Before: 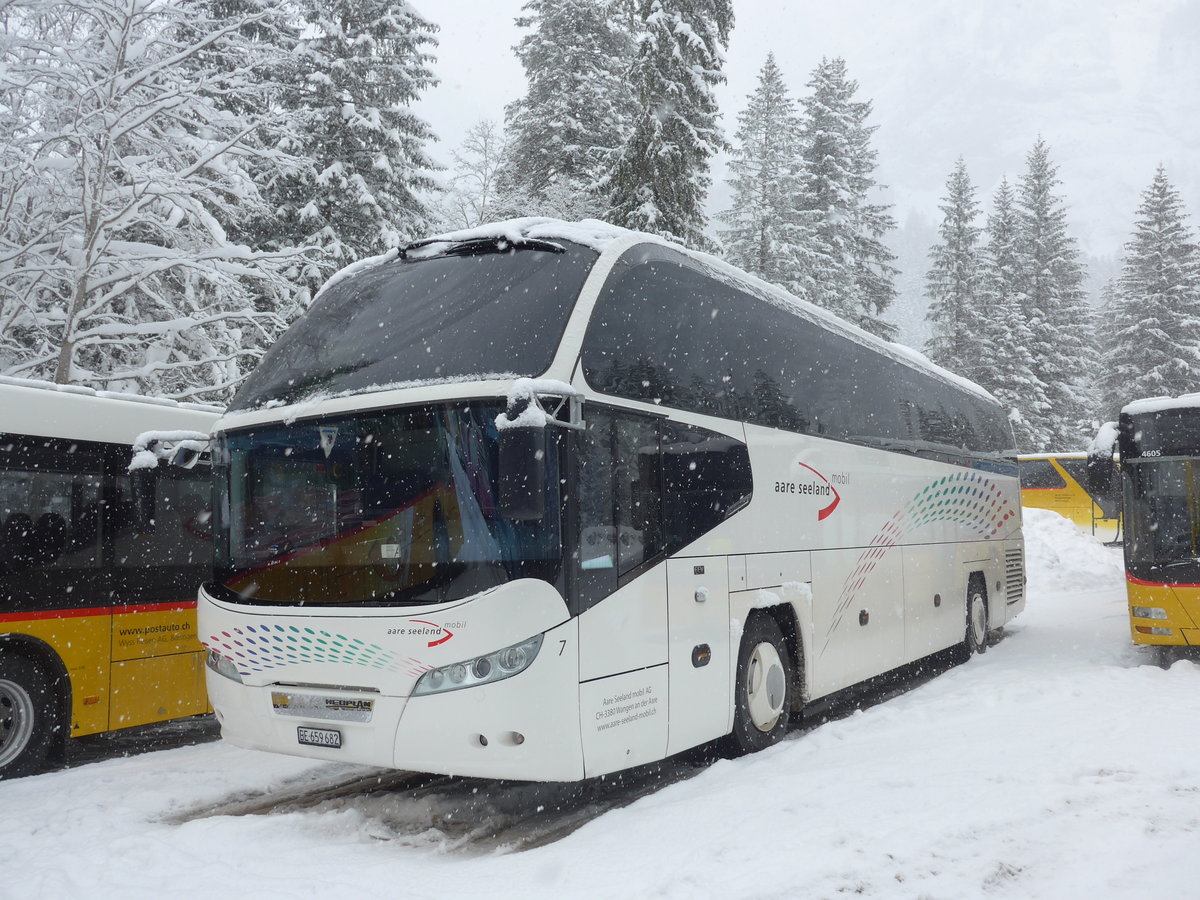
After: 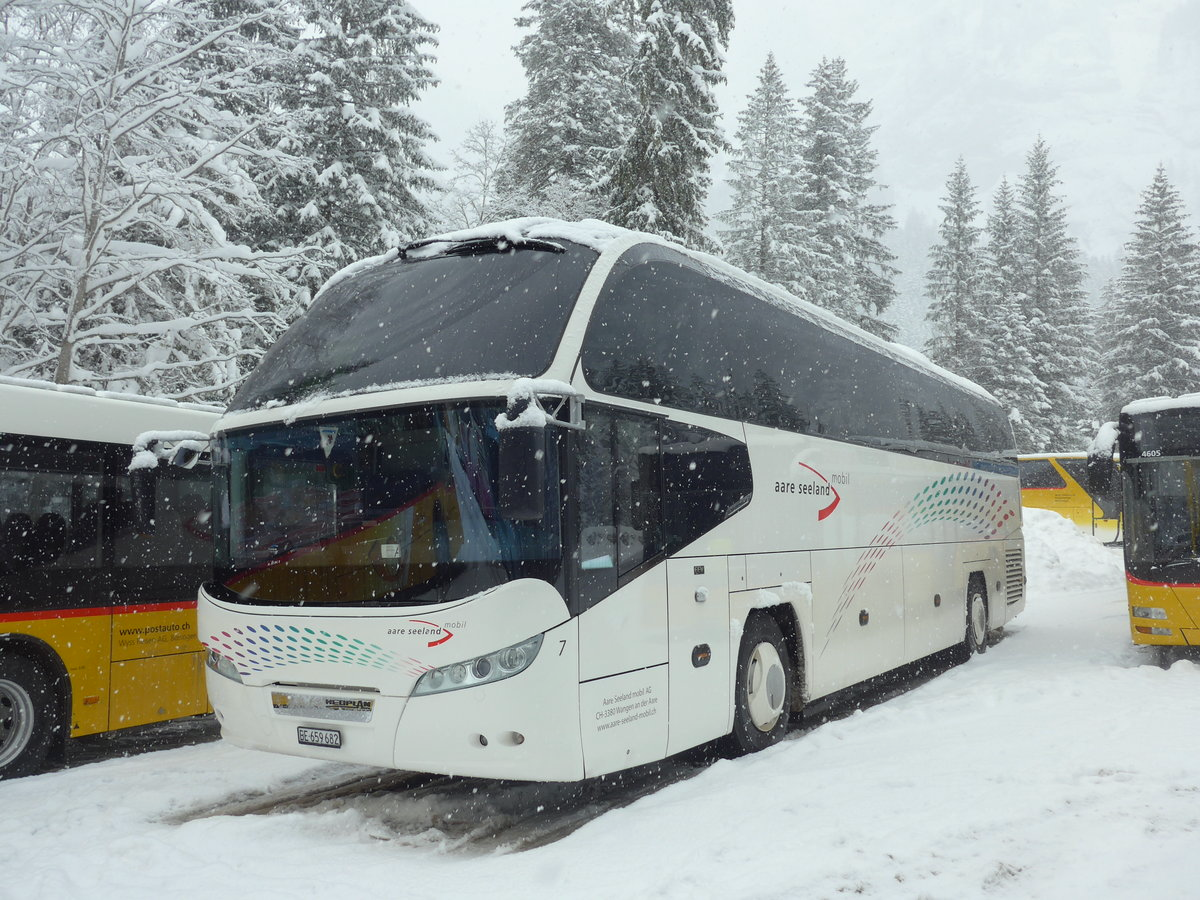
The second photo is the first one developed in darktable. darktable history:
color correction: highlights a* -2.68, highlights b* 2.57
tone equalizer: on, module defaults
